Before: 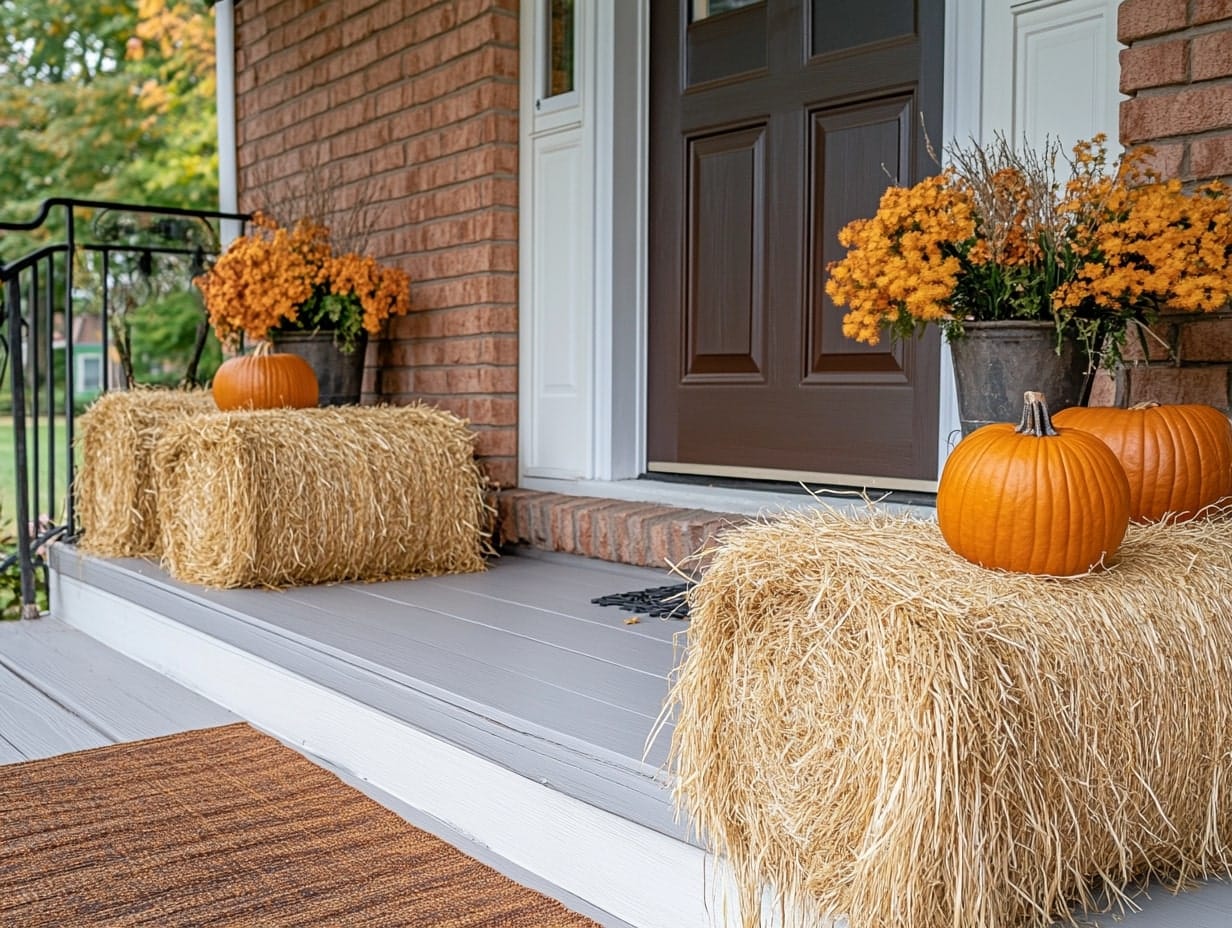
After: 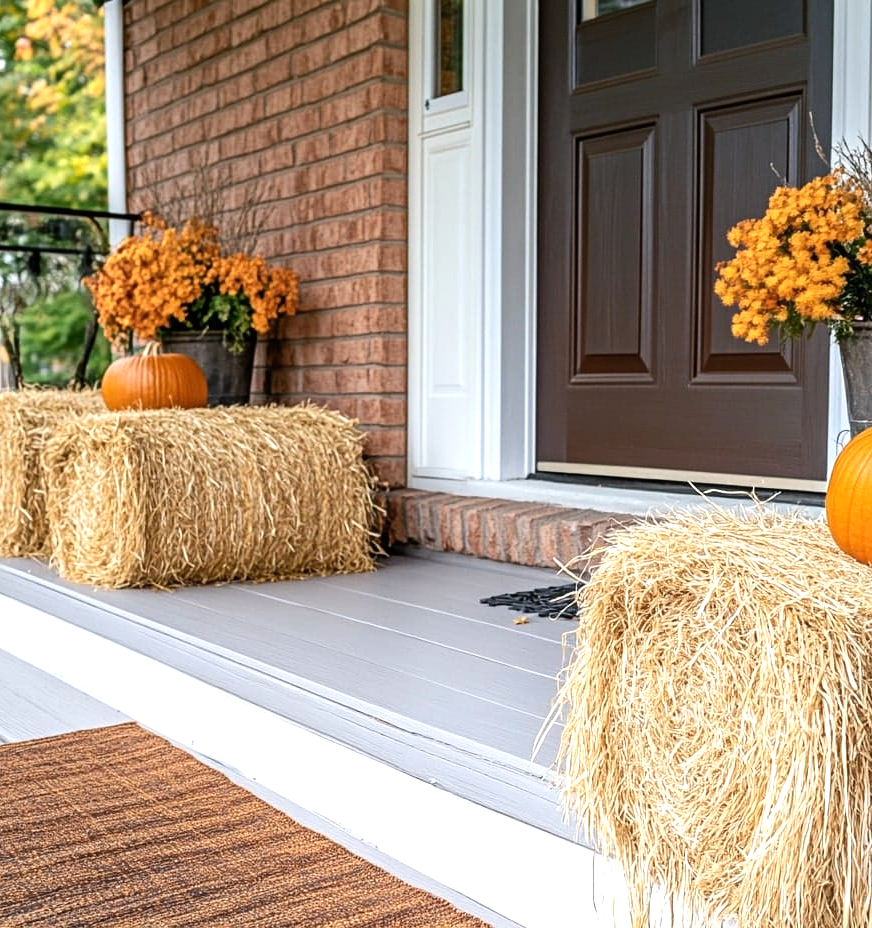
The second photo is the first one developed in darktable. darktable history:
crop and rotate: left 9.061%, right 20.142%
exposure: exposure 0.2 EV, compensate highlight preservation false
tone equalizer: -8 EV -0.417 EV, -7 EV -0.389 EV, -6 EV -0.333 EV, -5 EV -0.222 EV, -3 EV 0.222 EV, -2 EV 0.333 EV, -1 EV 0.389 EV, +0 EV 0.417 EV, edges refinement/feathering 500, mask exposure compensation -1.57 EV, preserve details no
